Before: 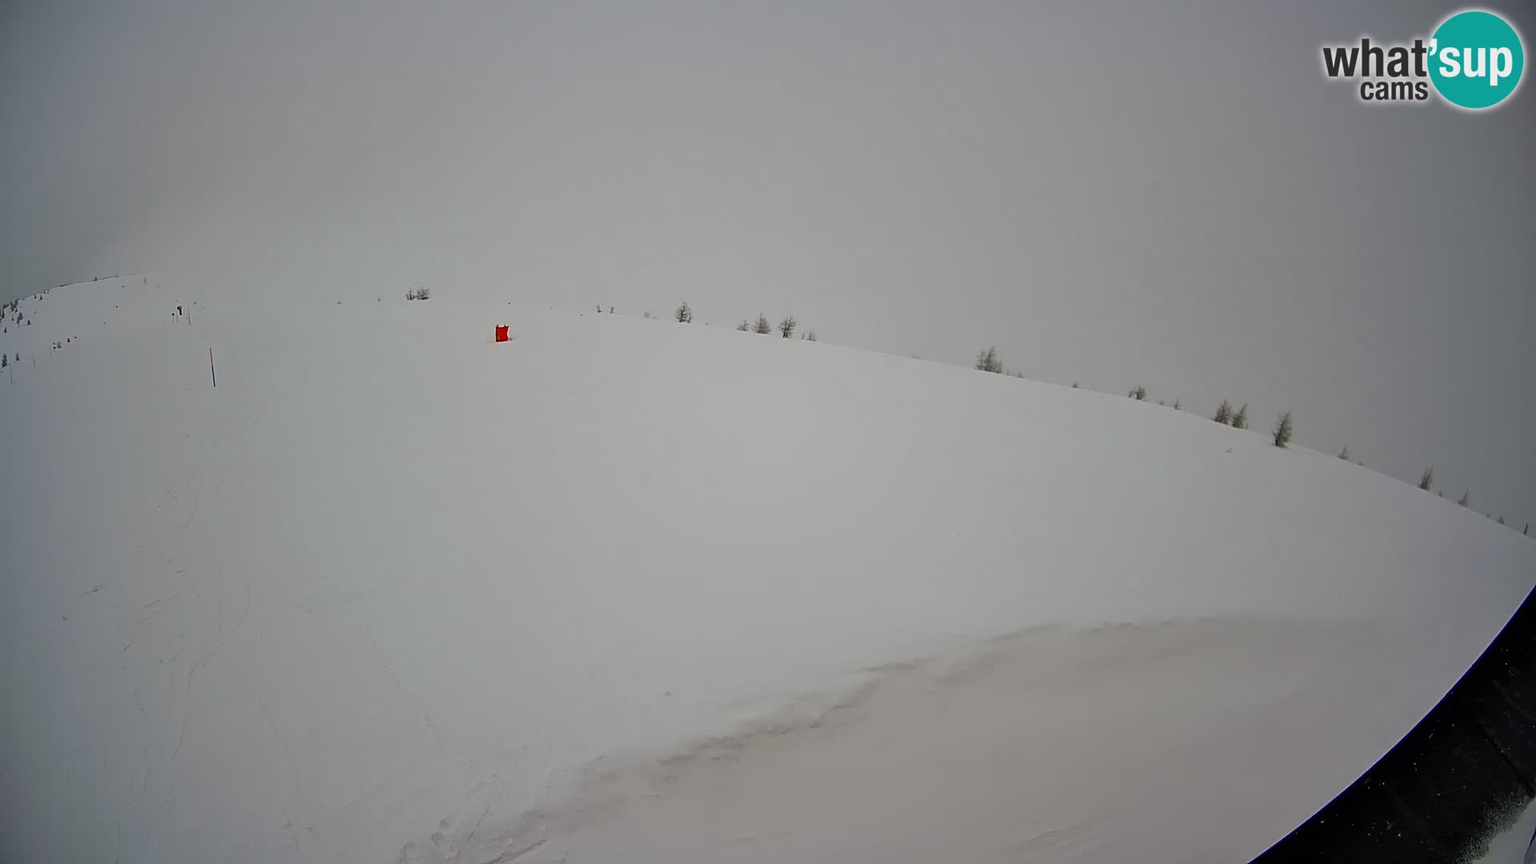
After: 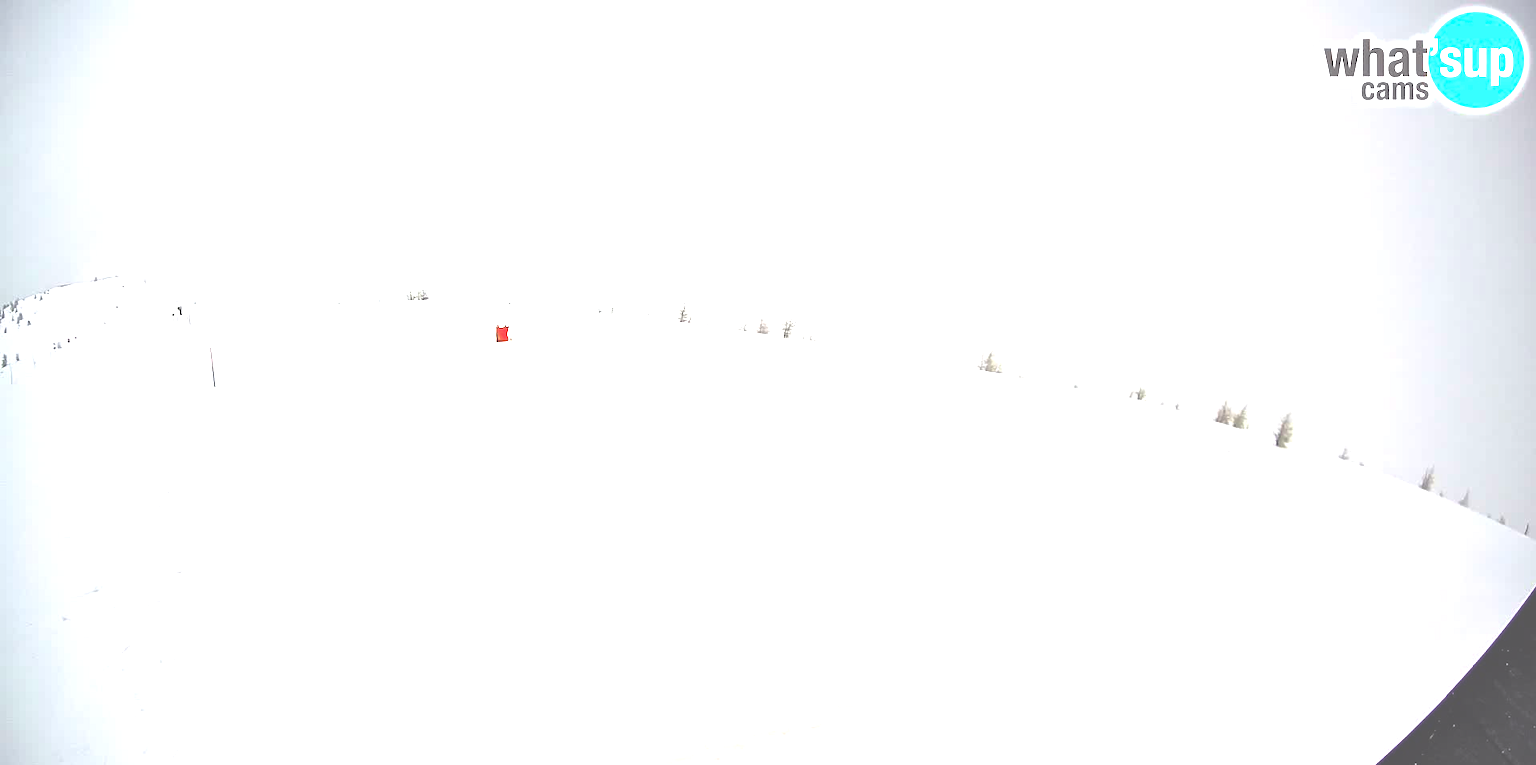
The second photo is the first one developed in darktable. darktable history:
tone curve: curves: ch0 [(0, 0) (0.052, 0.018) (0.236, 0.207) (0.41, 0.417) (0.485, 0.518) (0.54, 0.584) (0.625, 0.666) (0.845, 0.828) (0.994, 0.964)]; ch1 [(0, 0) (0.136, 0.146) (0.317, 0.34) (0.382, 0.408) (0.434, 0.441) (0.472, 0.479) (0.498, 0.501) (0.557, 0.558) (0.616, 0.59) (0.739, 0.7) (1, 1)]; ch2 [(0, 0) (0.352, 0.403) (0.447, 0.466) (0.482, 0.482) (0.528, 0.526) (0.586, 0.577) (0.618, 0.621) (0.785, 0.747) (1, 1)], color space Lab, independent channels, preserve colors none
exposure: black level correction -0.024, exposure 1.398 EV, compensate exposure bias true, compensate highlight preservation false
color balance rgb: perceptual saturation grading › global saturation 0.259%, perceptual saturation grading › mid-tones 11.714%, perceptual brilliance grading › global brilliance 30.031%, global vibrance 10.001%
crop and rotate: top 0%, bottom 11.363%
